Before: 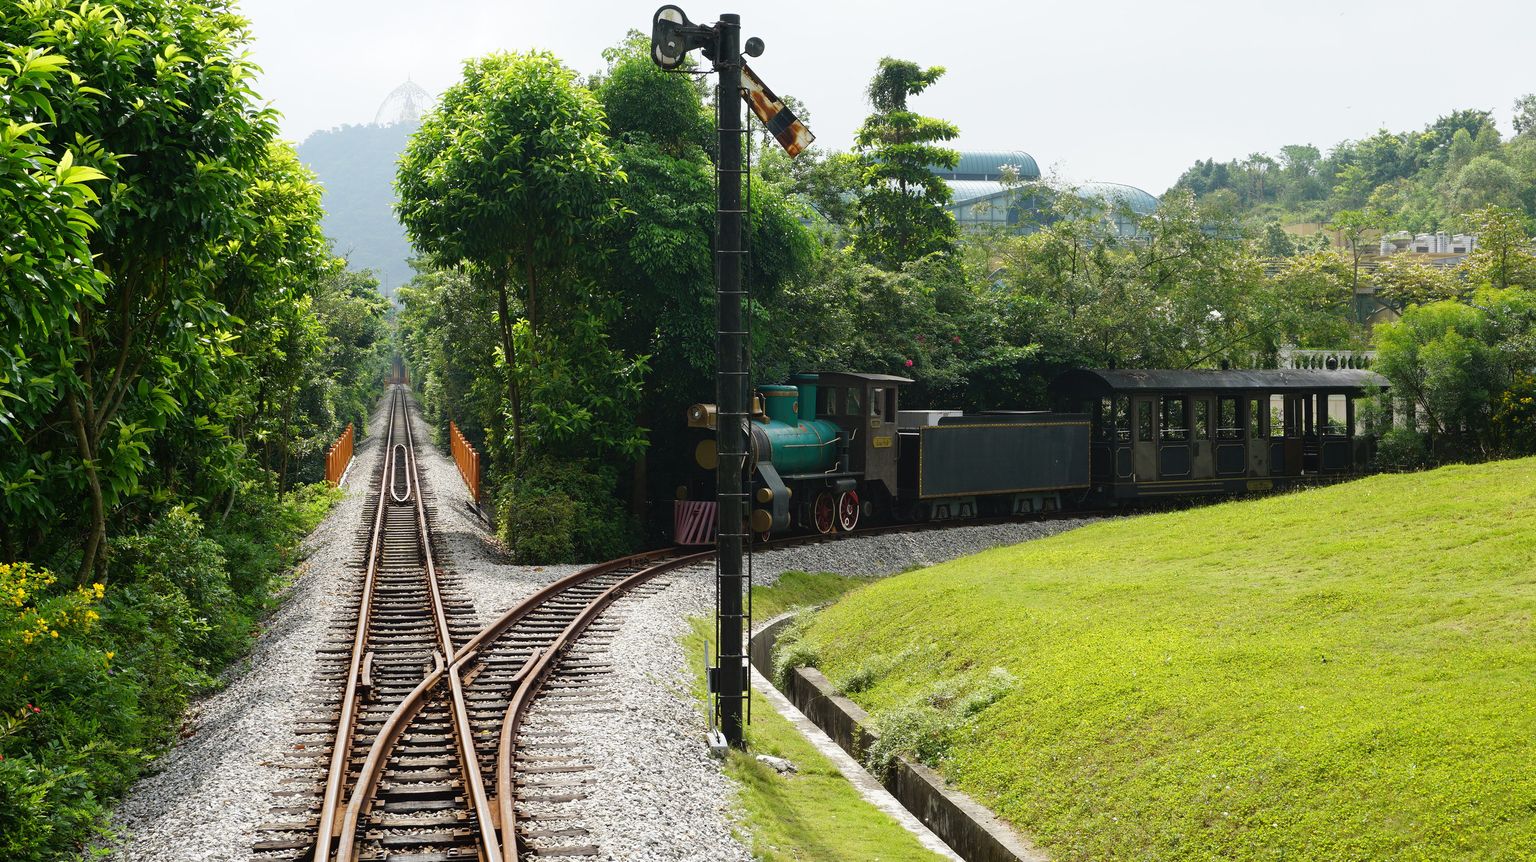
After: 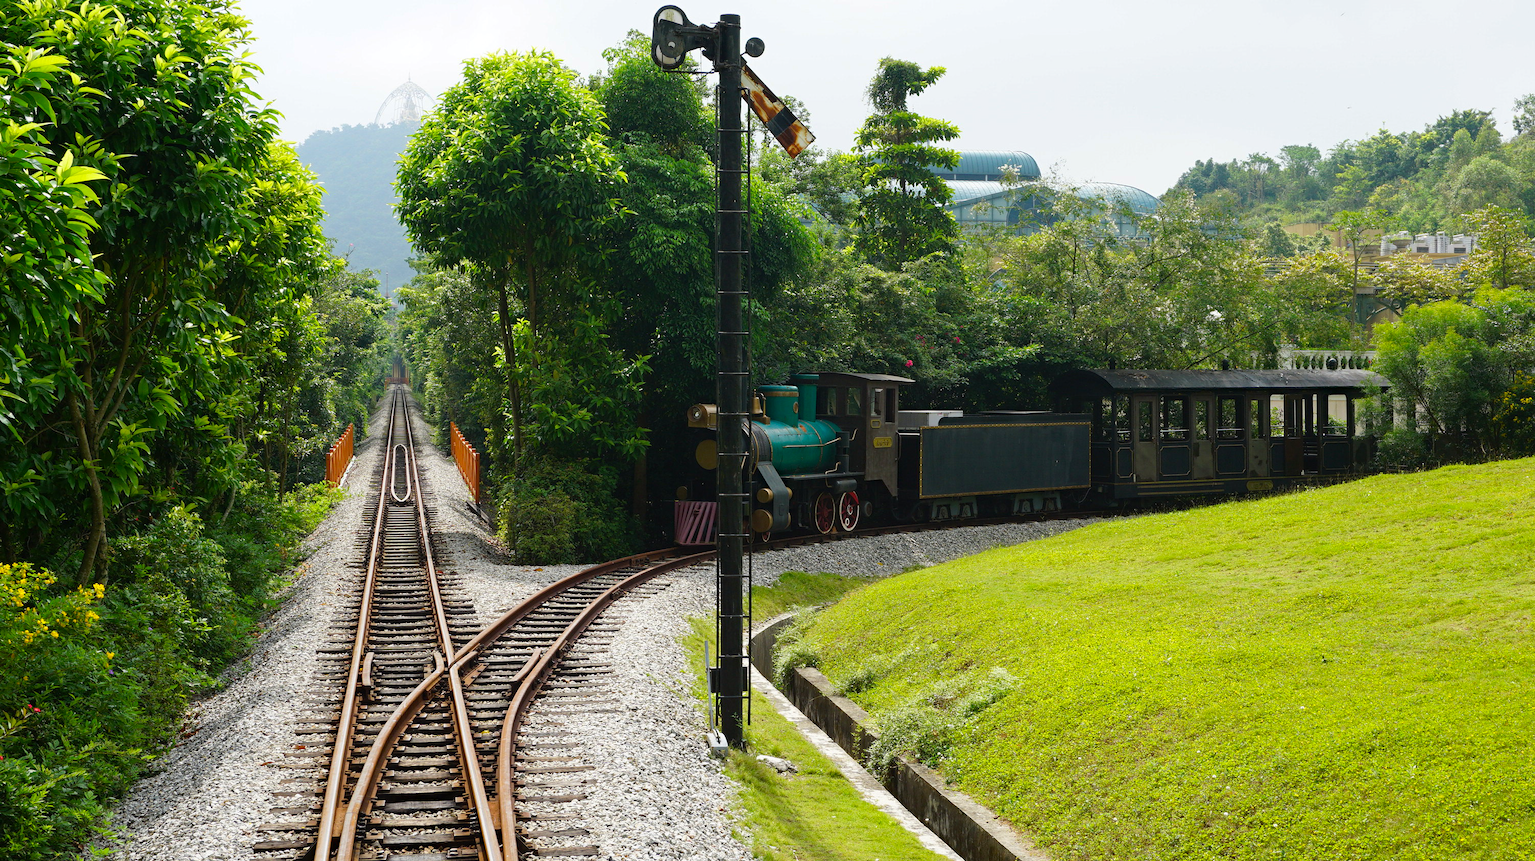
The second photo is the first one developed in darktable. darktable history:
contrast brightness saturation: saturation 0.132
haze removal: compatibility mode true, adaptive false
